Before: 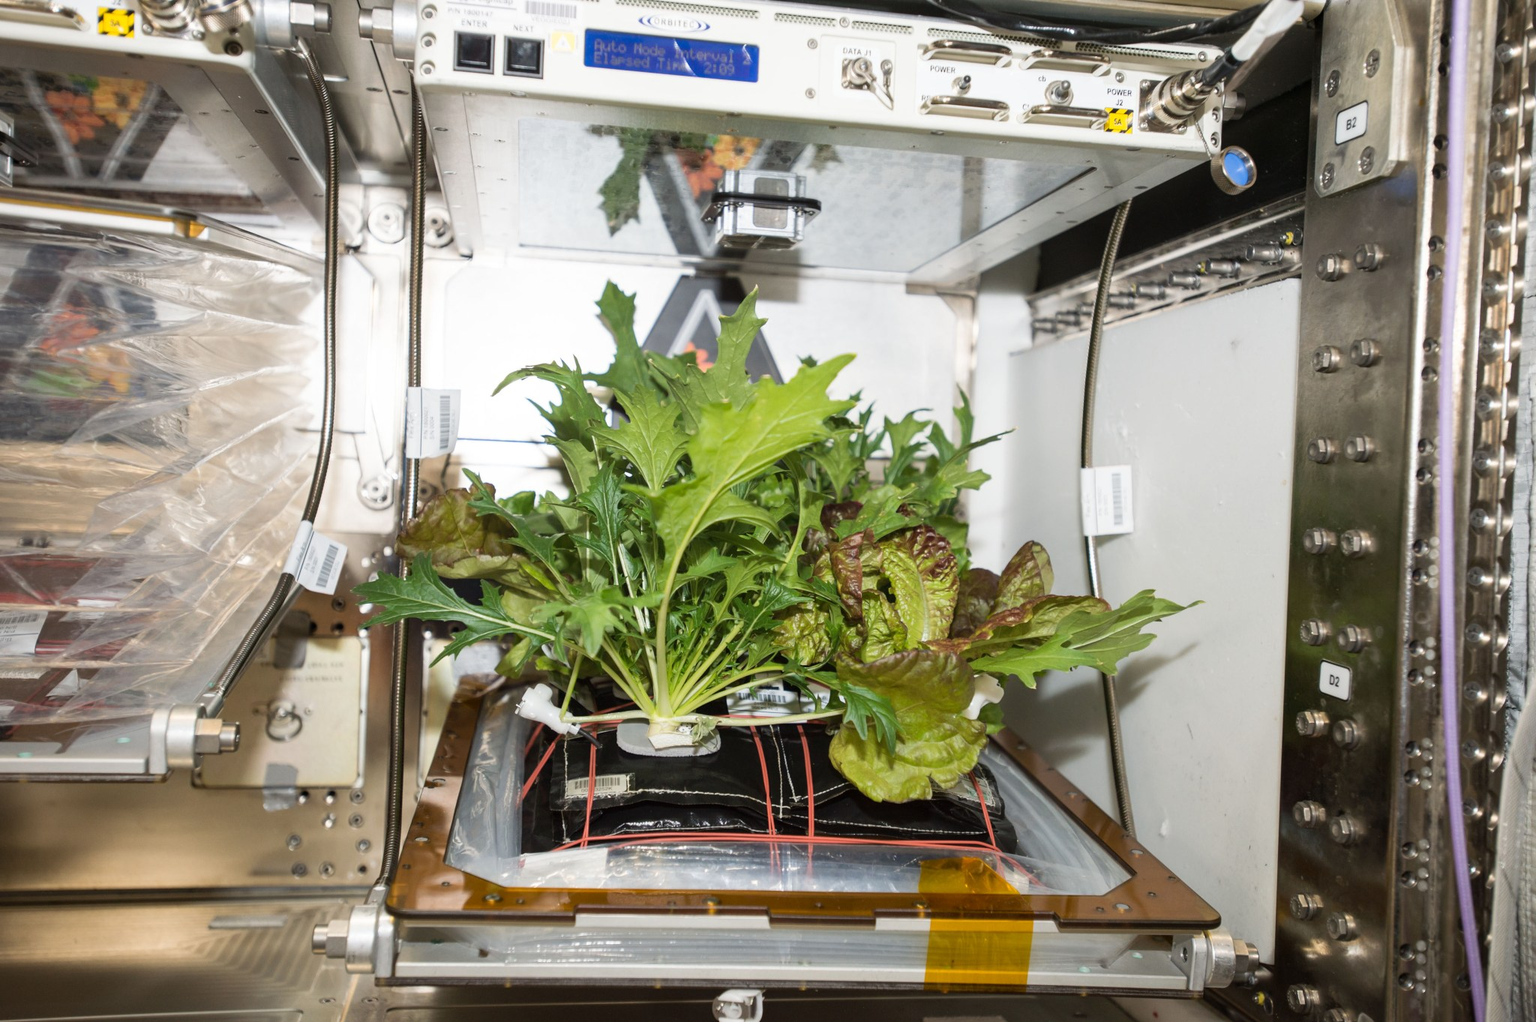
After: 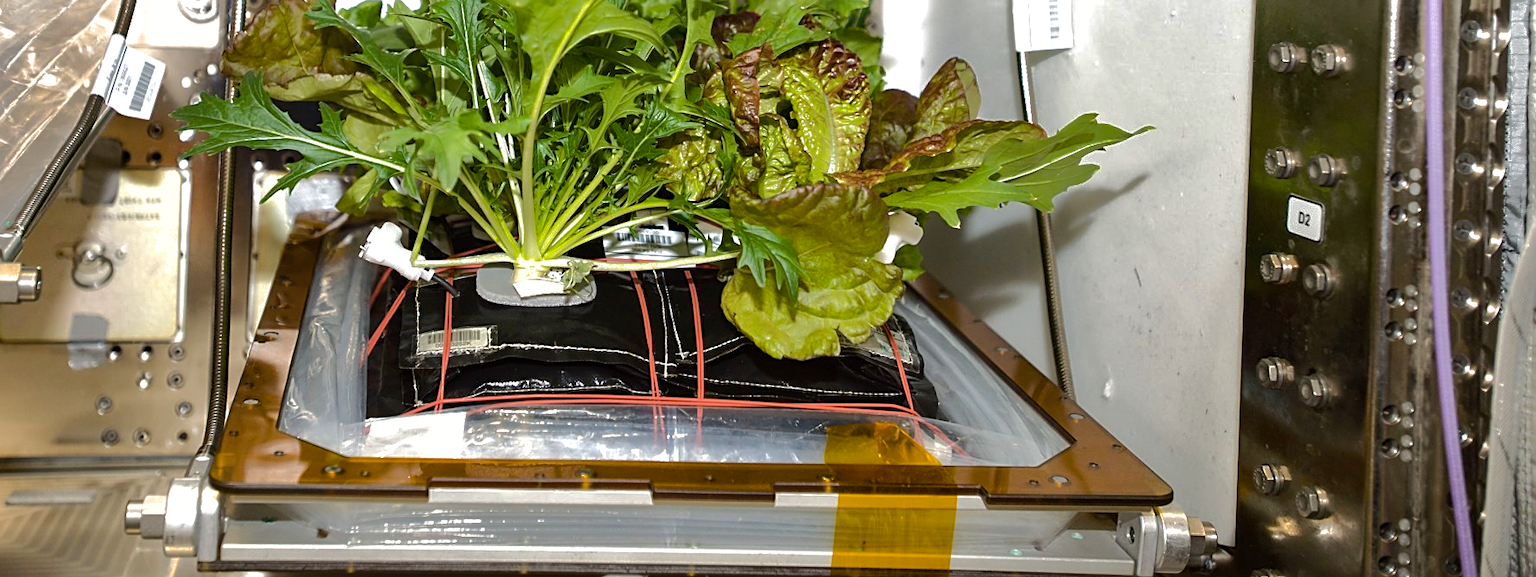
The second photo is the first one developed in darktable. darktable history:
tone equalizer: on, module defaults
sharpen: on, module defaults
shadows and highlights: shadows -19.91, highlights -73.15
crop and rotate: left 13.306%, top 48.129%, bottom 2.928%
color balance rgb: perceptual saturation grading › mid-tones 6.33%, perceptual saturation grading › shadows 72.44%, perceptual brilliance grading › highlights 11.59%, contrast 5.05%
color correction: saturation 0.85
